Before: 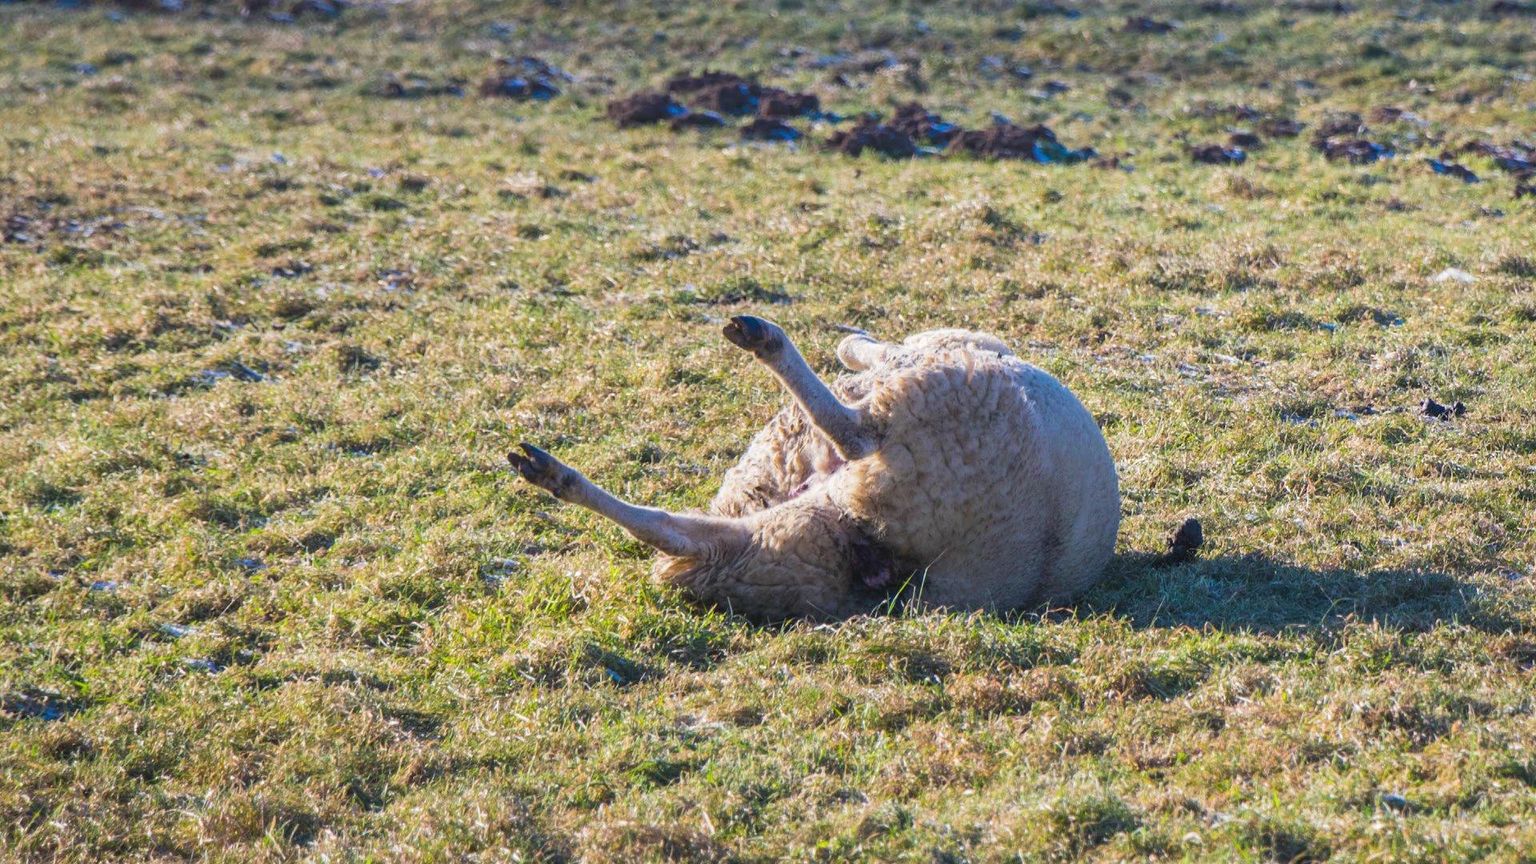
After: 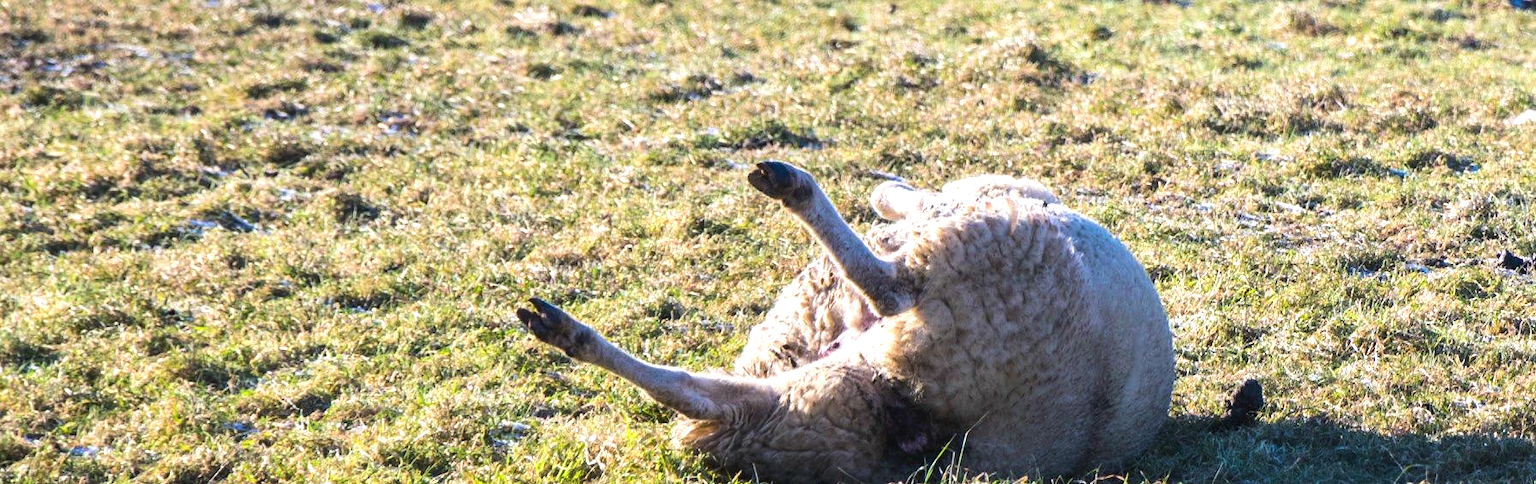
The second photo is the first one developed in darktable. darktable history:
crop: left 1.744%, top 19.225%, right 5.069%, bottom 28.357%
tone equalizer: -8 EV -0.75 EV, -7 EV -0.7 EV, -6 EV -0.6 EV, -5 EV -0.4 EV, -3 EV 0.4 EV, -2 EV 0.6 EV, -1 EV 0.7 EV, +0 EV 0.75 EV, edges refinement/feathering 500, mask exposure compensation -1.57 EV, preserve details no
